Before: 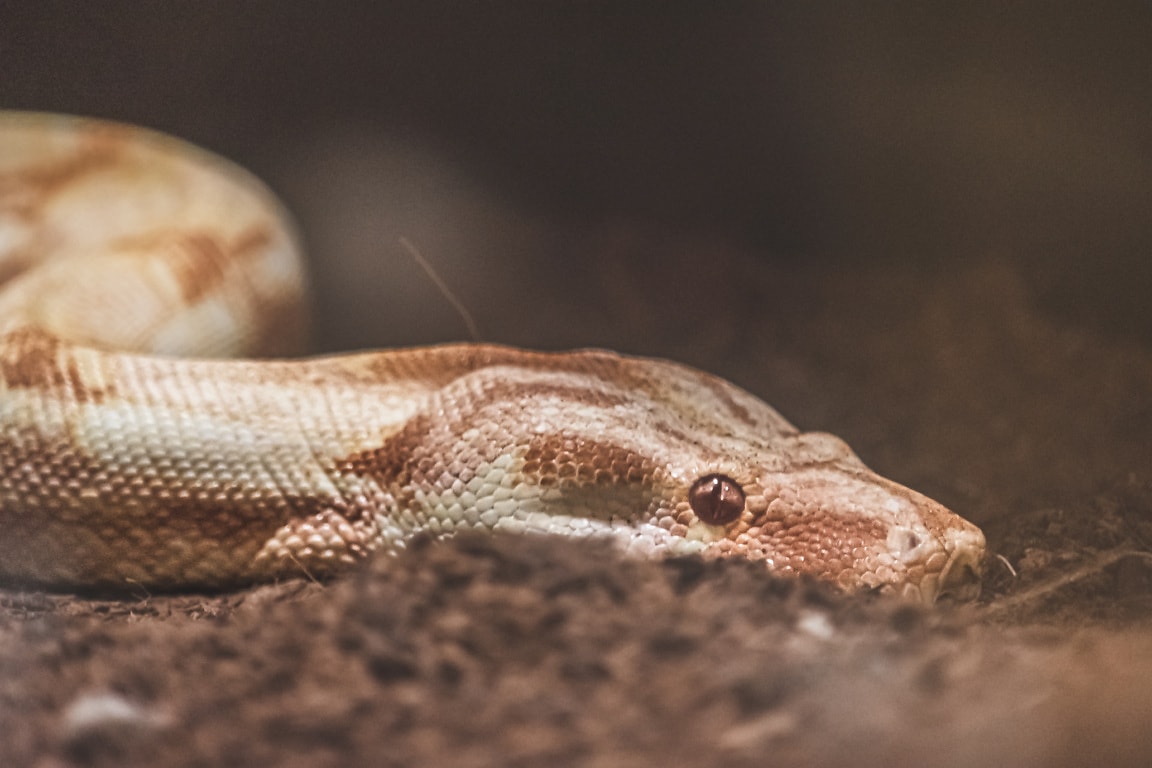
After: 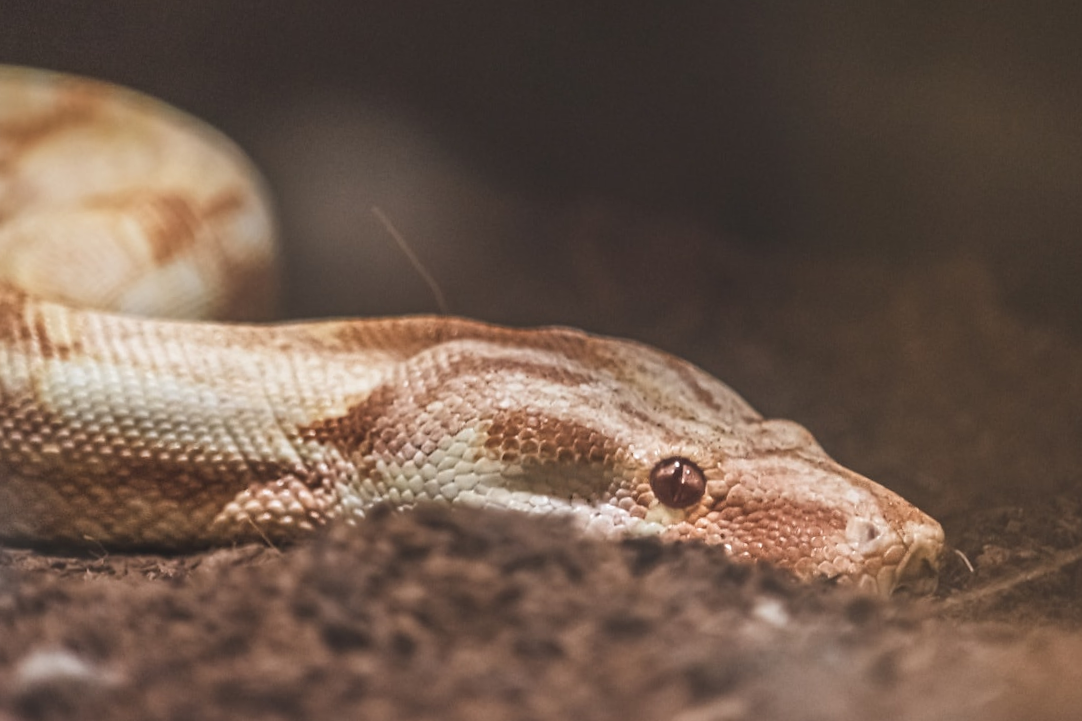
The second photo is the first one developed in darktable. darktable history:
crop and rotate: angle -2.49°
